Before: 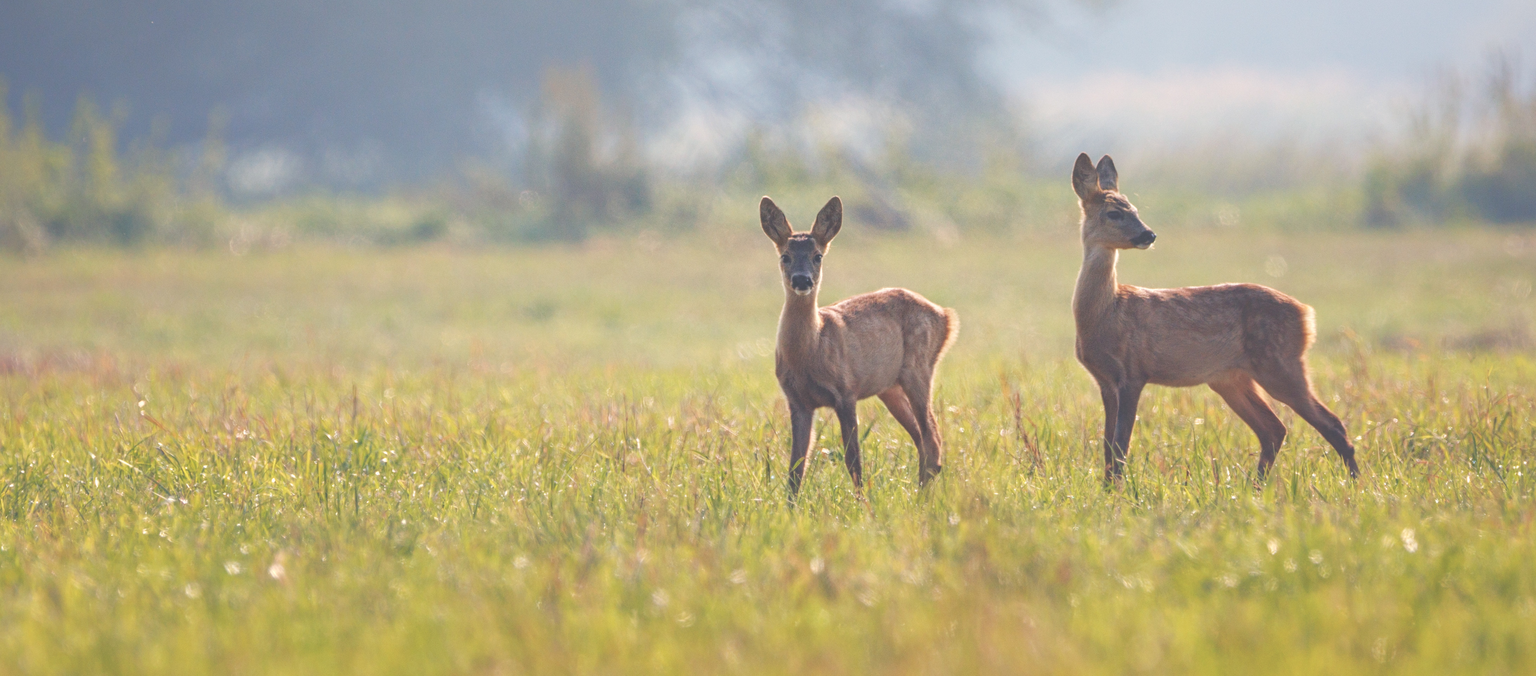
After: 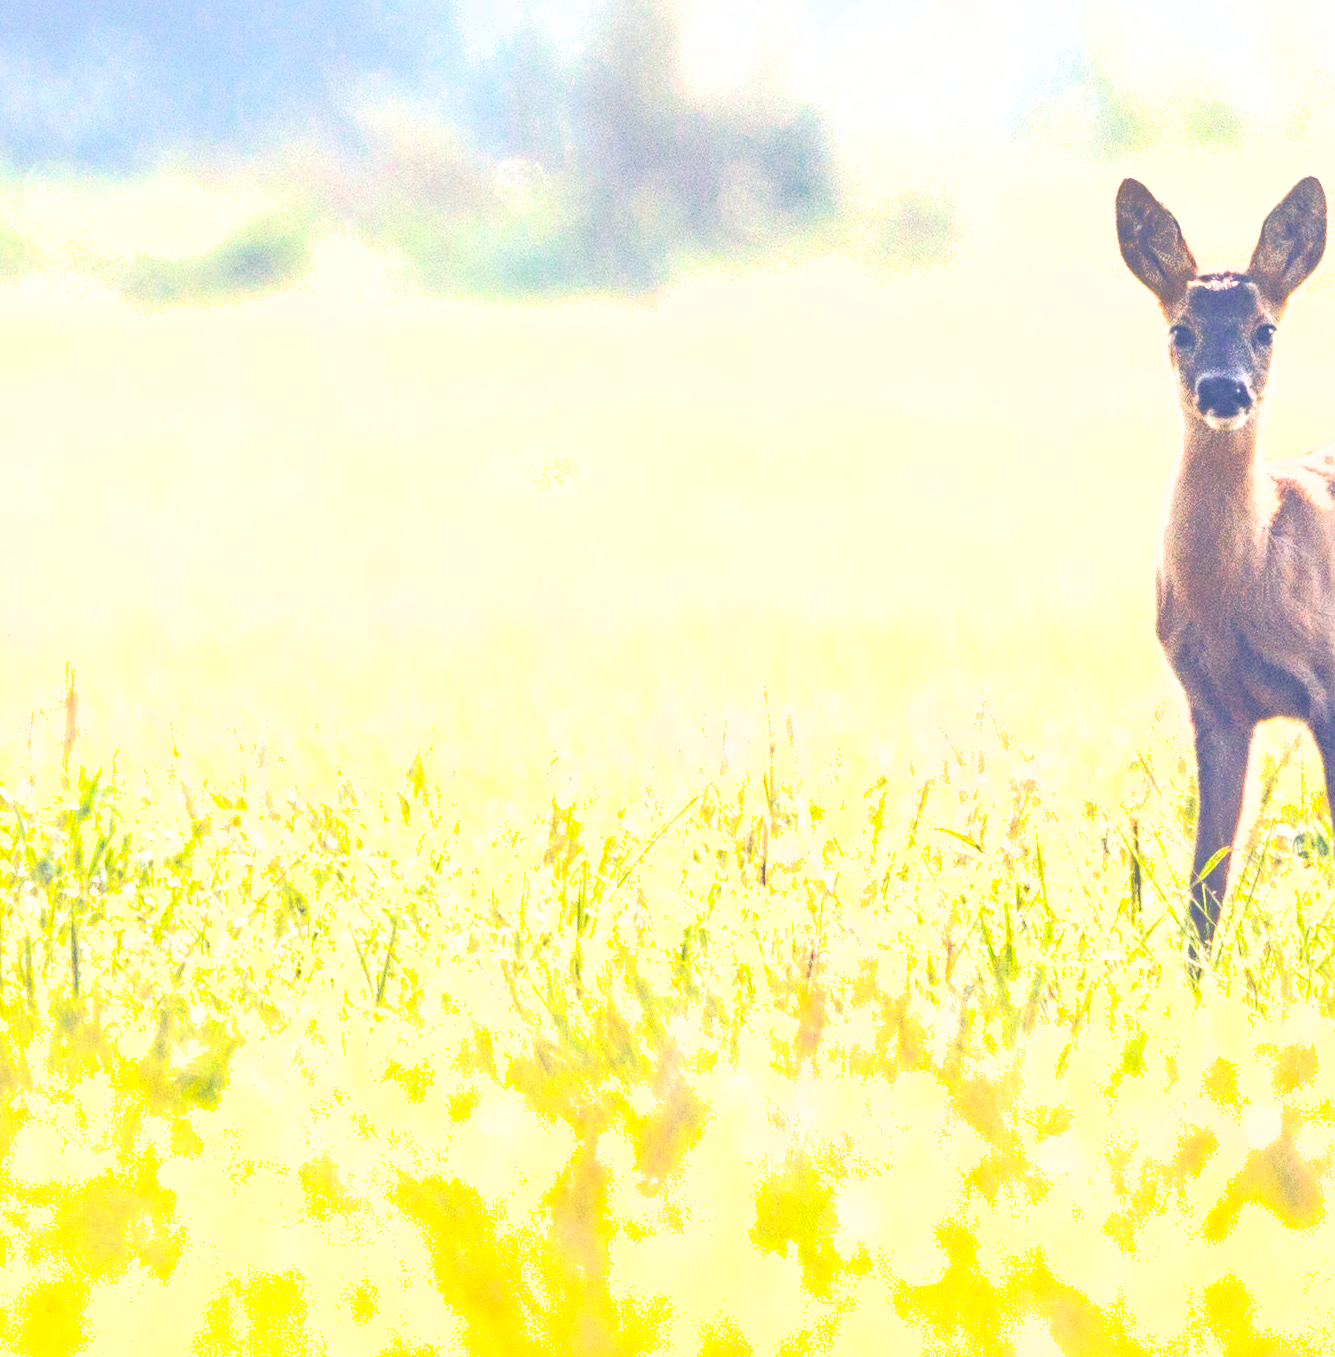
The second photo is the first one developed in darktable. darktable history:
sharpen: amount 0.215
crop and rotate: left 21.316%, top 19.079%, right 44.95%, bottom 2.992%
color zones: curves: ch0 [(0, 0.5) (0.143, 0.5) (0.286, 0.5) (0.429, 0.495) (0.571, 0.437) (0.714, 0.44) (0.857, 0.496) (1, 0.5)]
shadows and highlights: on, module defaults
contrast brightness saturation: contrast 0.198, brightness 0.166, saturation 0.227
tone equalizer: -8 EV -0.766 EV, -7 EV -0.696 EV, -6 EV -0.591 EV, -5 EV -0.417 EV, -3 EV 0.37 EV, -2 EV 0.6 EV, -1 EV 0.679 EV, +0 EV 0.748 EV
tone curve: curves: ch0 [(0, 0) (0.037, 0.025) (0.131, 0.093) (0.275, 0.256) (0.476, 0.517) (0.607, 0.667) (0.691, 0.745) (0.789, 0.836) (0.911, 0.925) (0.997, 0.995)]; ch1 [(0, 0) (0.301, 0.3) (0.444, 0.45) (0.493, 0.495) (0.507, 0.503) (0.534, 0.533) (0.582, 0.58) (0.658, 0.693) (0.746, 0.77) (1, 1)]; ch2 [(0, 0) (0.246, 0.233) (0.36, 0.352) (0.415, 0.418) (0.476, 0.492) (0.502, 0.504) (0.525, 0.518) (0.539, 0.544) (0.586, 0.602) (0.634, 0.651) (0.706, 0.727) (0.853, 0.852) (1, 0.951)], preserve colors none
color balance rgb: shadows lift › luminance -41.128%, shadows lift › chroma 13.831%, shadows lift › hue 260.5°, power › chroma 0.302%, power › hue 24.77°, perceptual saturation grading › global saturation 0.662%, perceptual brilliance grading › global brilliance -4.284%, perceptual brilliance grading › highlights 24.158%, perceptual brilliance grading › mid-tones 7.093%, perceptual brilliance grading › shadows -5.004%, global vibrance 9.39%
